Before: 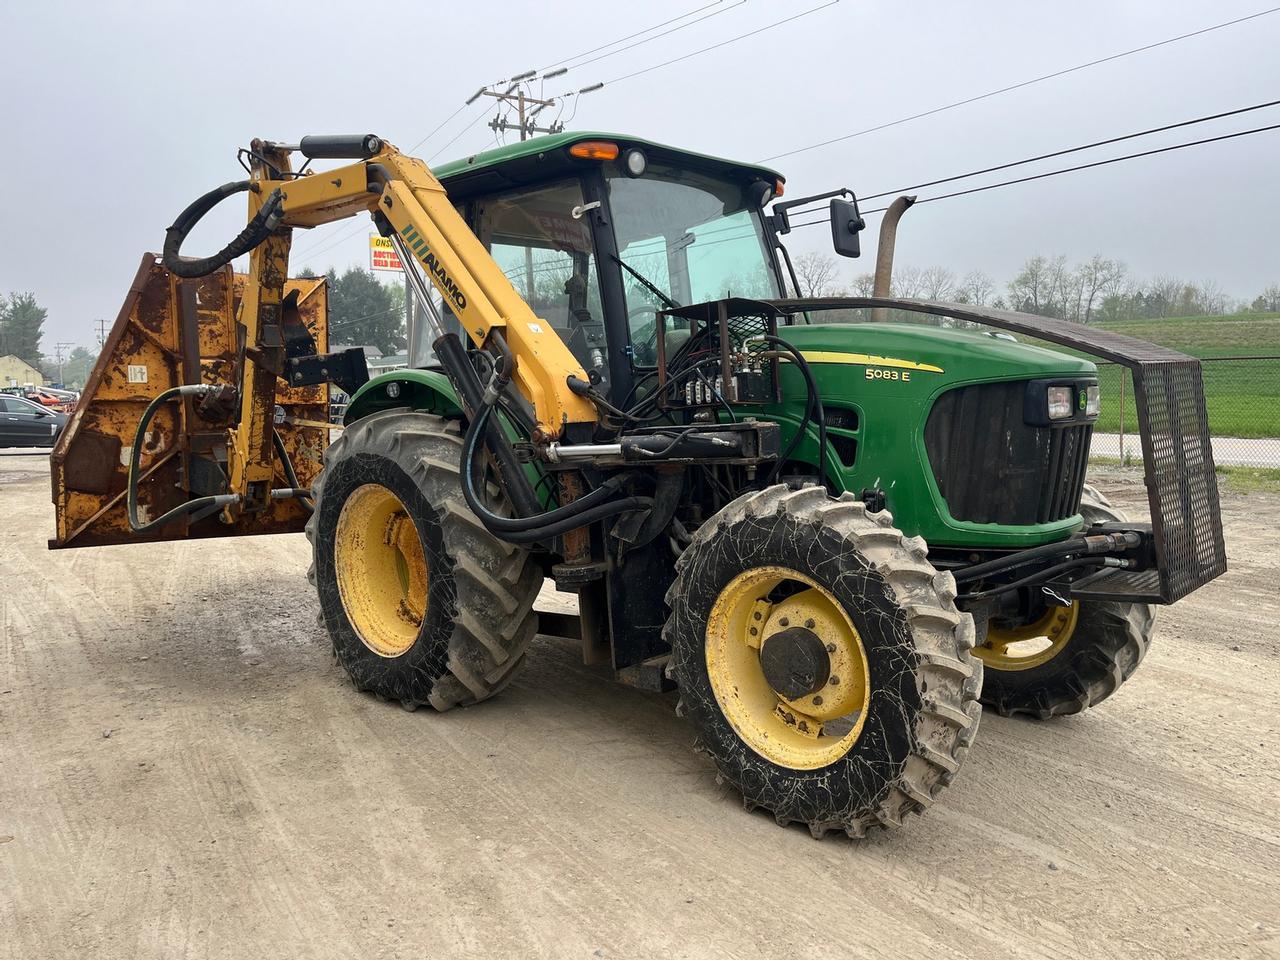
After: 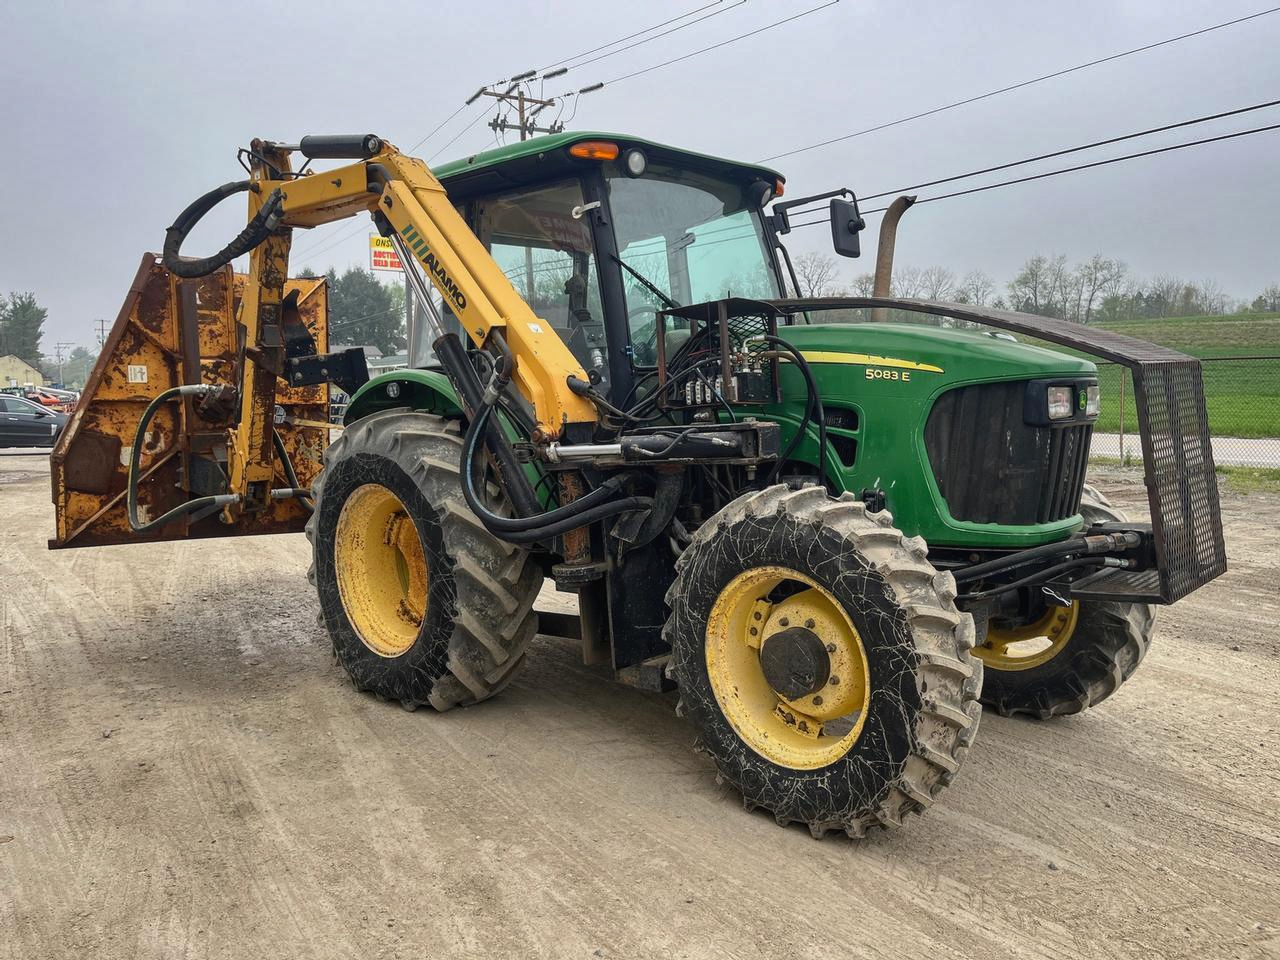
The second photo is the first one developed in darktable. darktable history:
shadows and highlights: shadows 43.71, white point adjustment -1.46, soften with gaussian
local contrast: detail 110%
